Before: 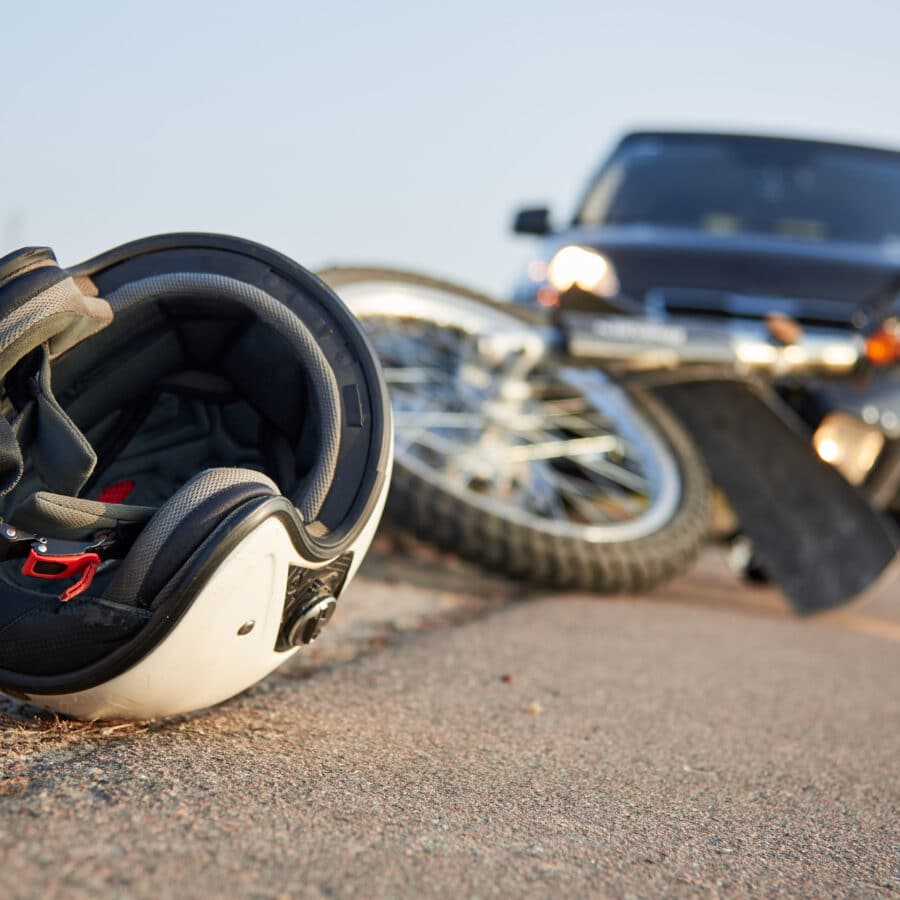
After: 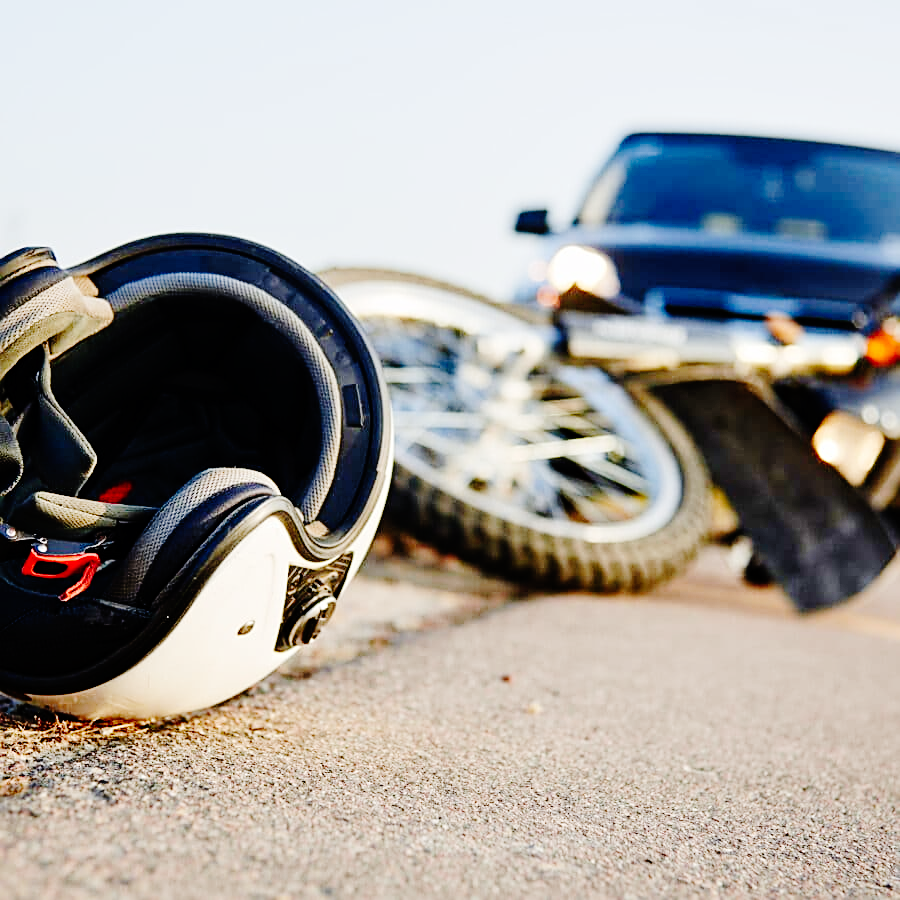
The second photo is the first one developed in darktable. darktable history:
sharpen: on, module defaults
base curve: curves: ch0 [(0, 0) (0.036, 0.01) (0.123, 0.254) (0.258, 0.504) (0.507, 0.748) (1, 1)], preserve colors none
